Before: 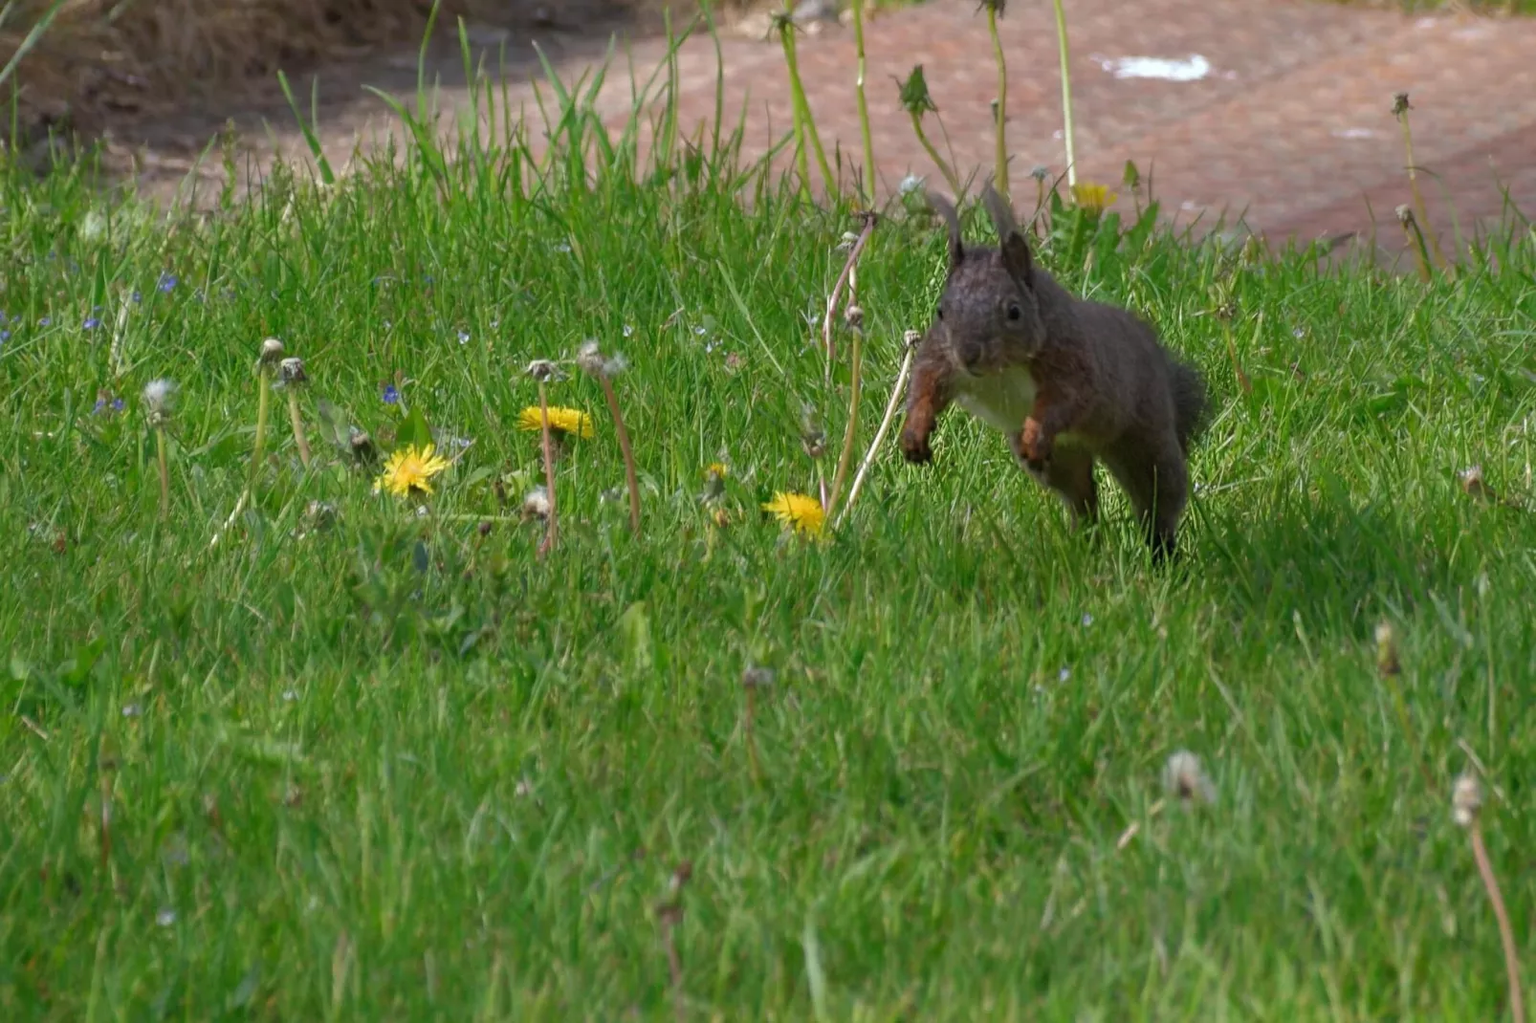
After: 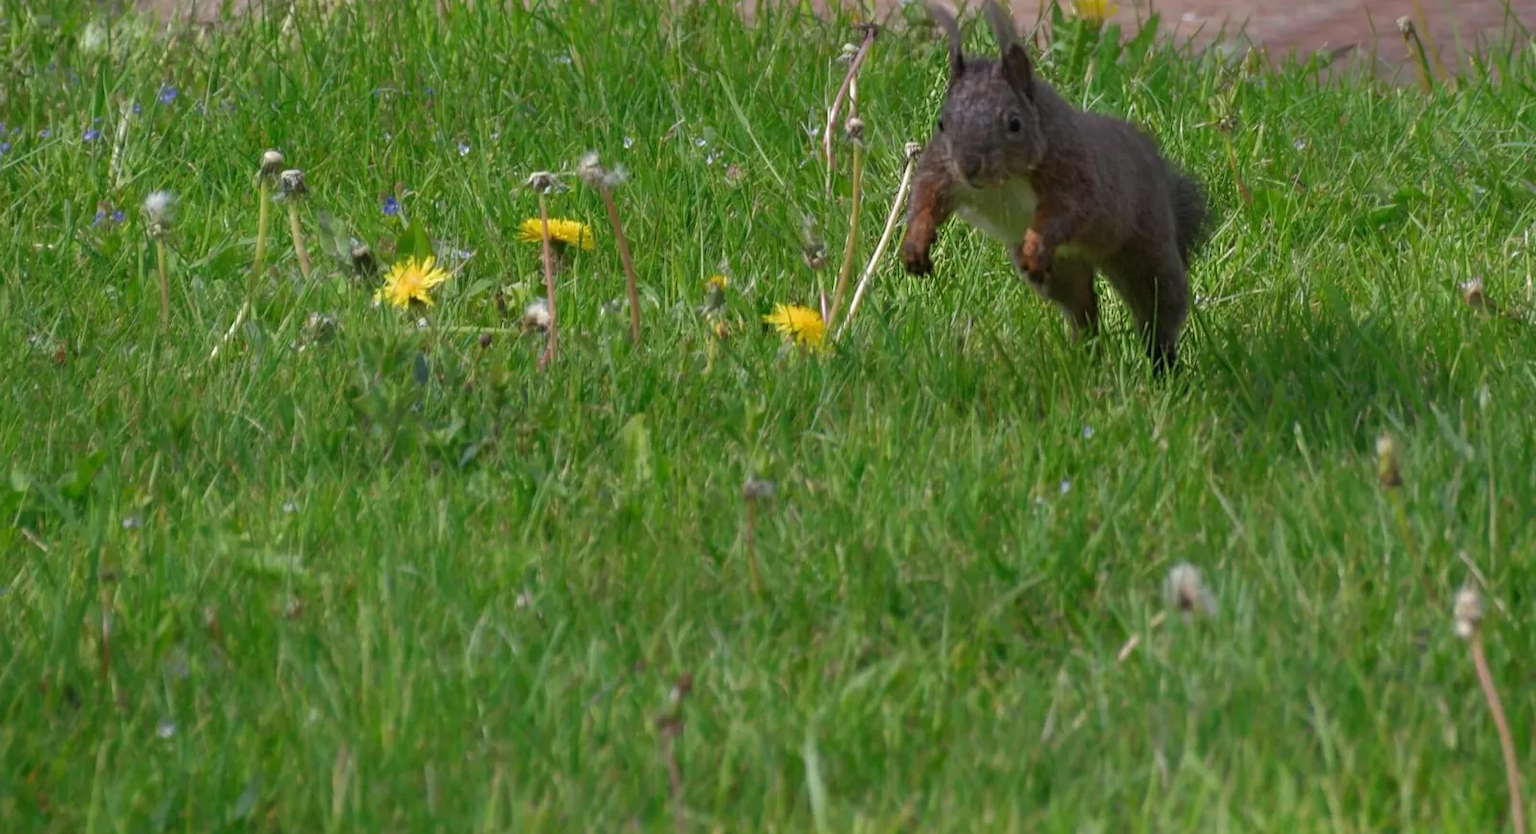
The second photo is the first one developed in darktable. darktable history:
crop and rotate: top 18.425%
